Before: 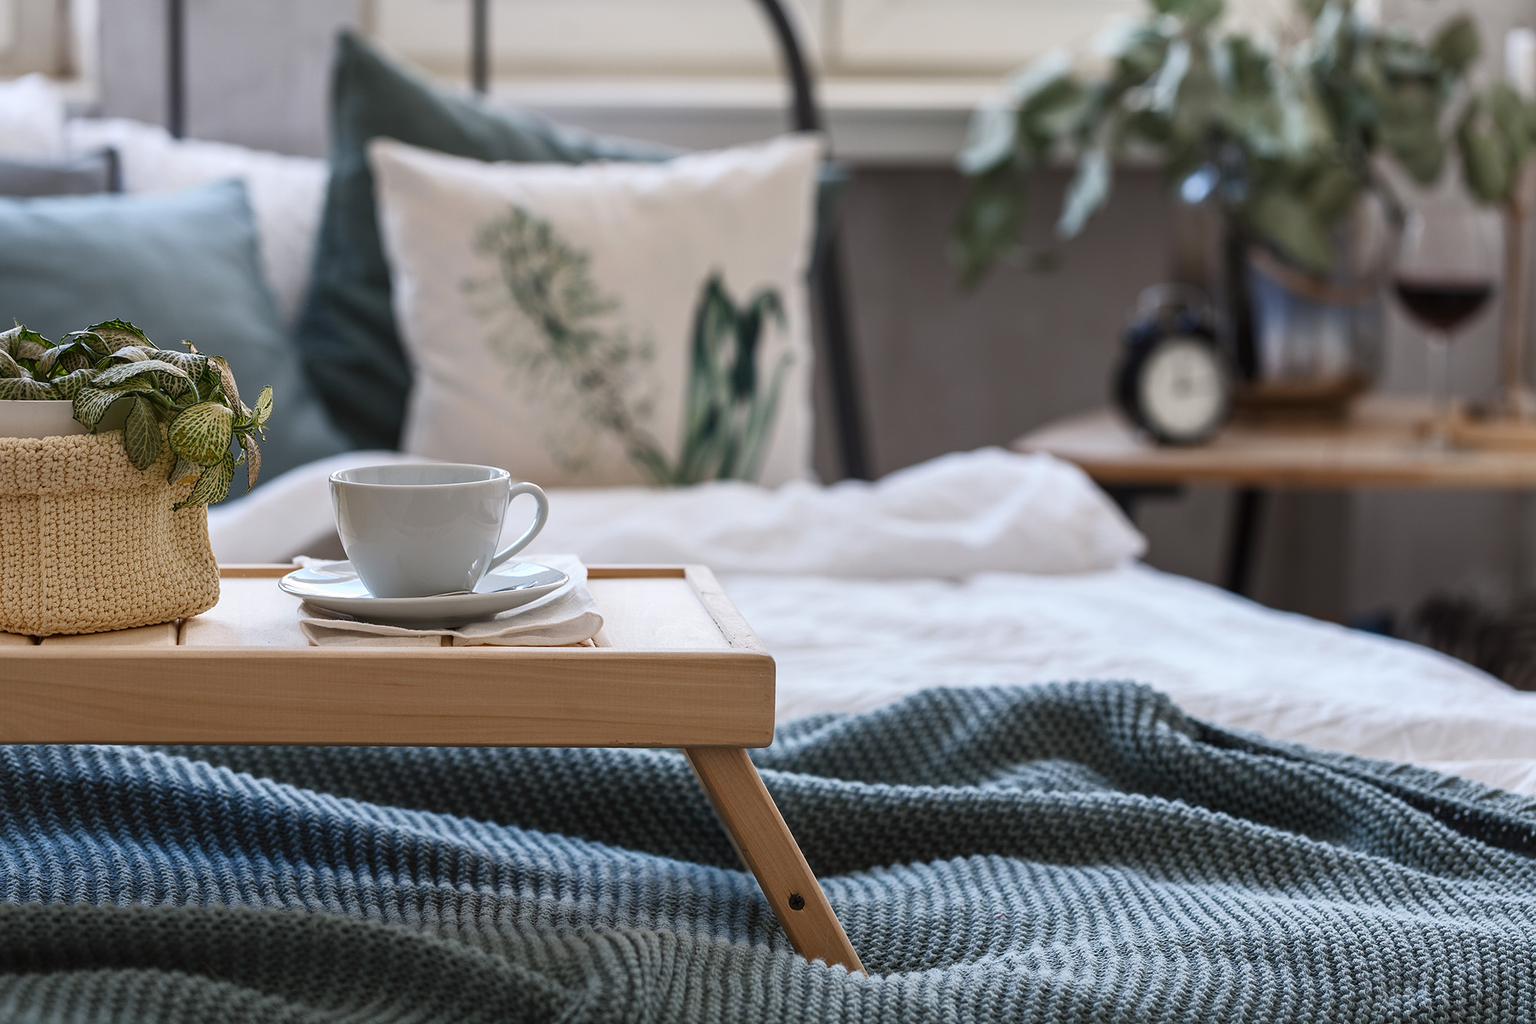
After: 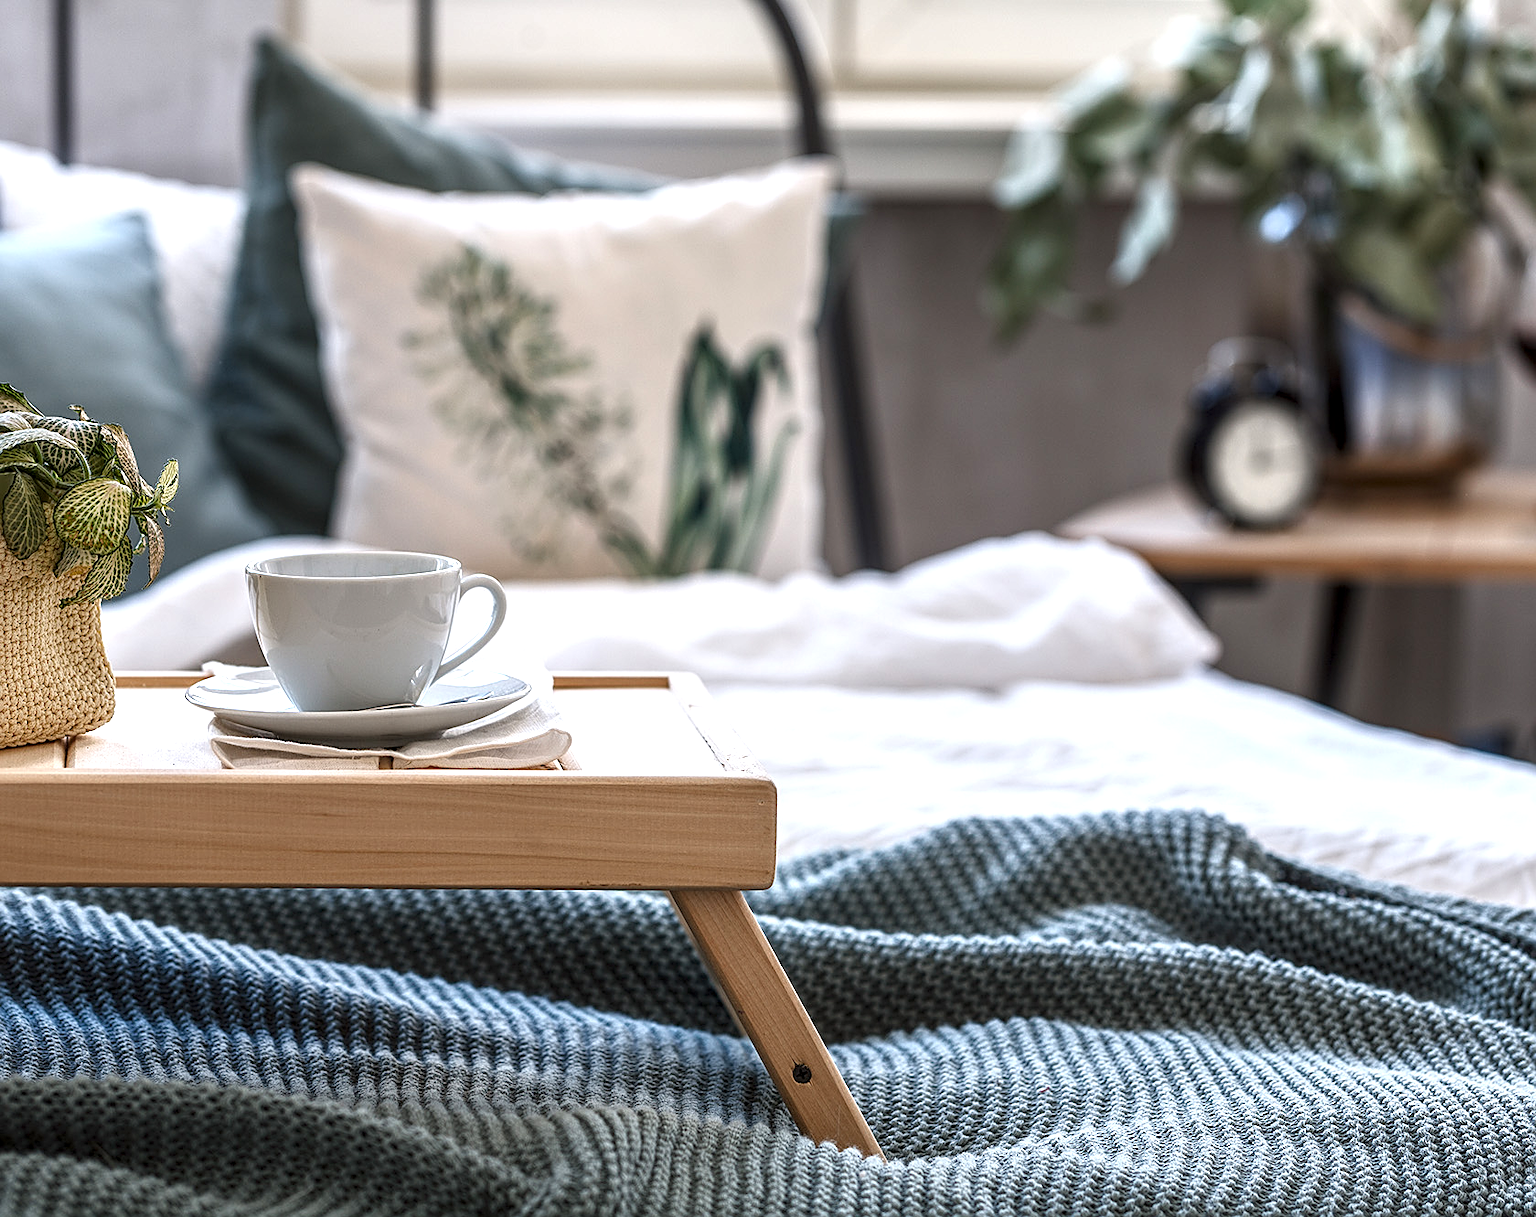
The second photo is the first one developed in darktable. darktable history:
local contrast: highlights 61%, detail 143%, midtone range 0.428
exposure: black level correction 0, exposure 0.5 EV, compensate highlight preservation false
crop: left 8.026%, right 7.374%
sharpen: on, module defaults
